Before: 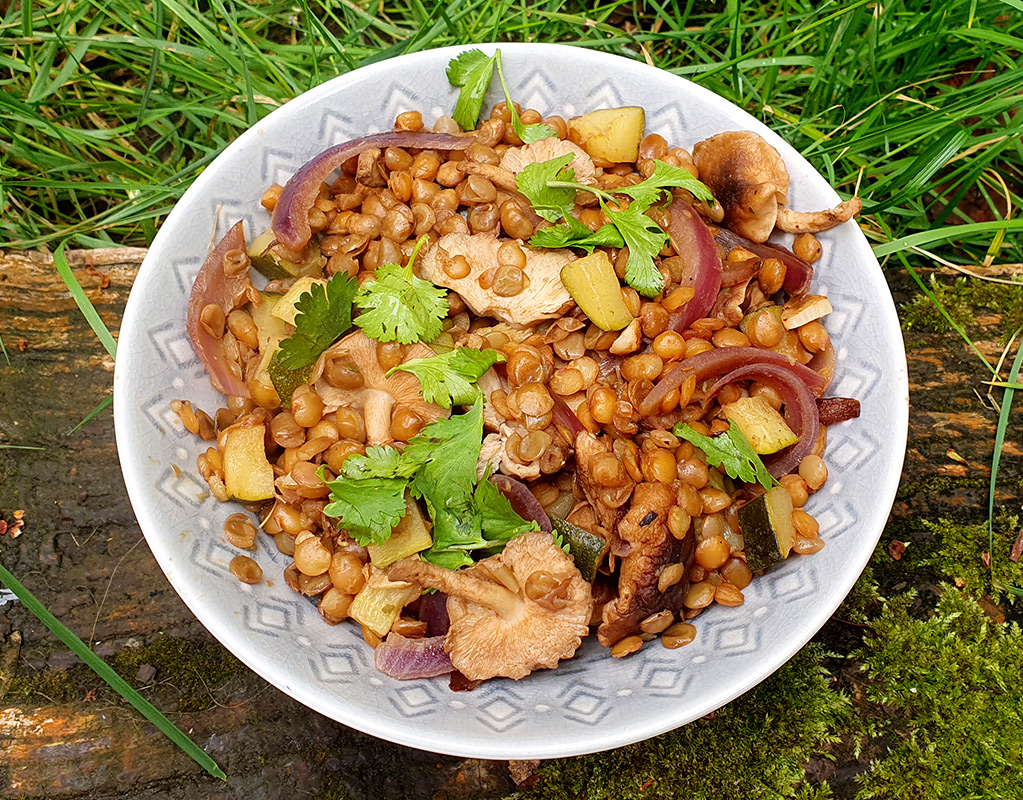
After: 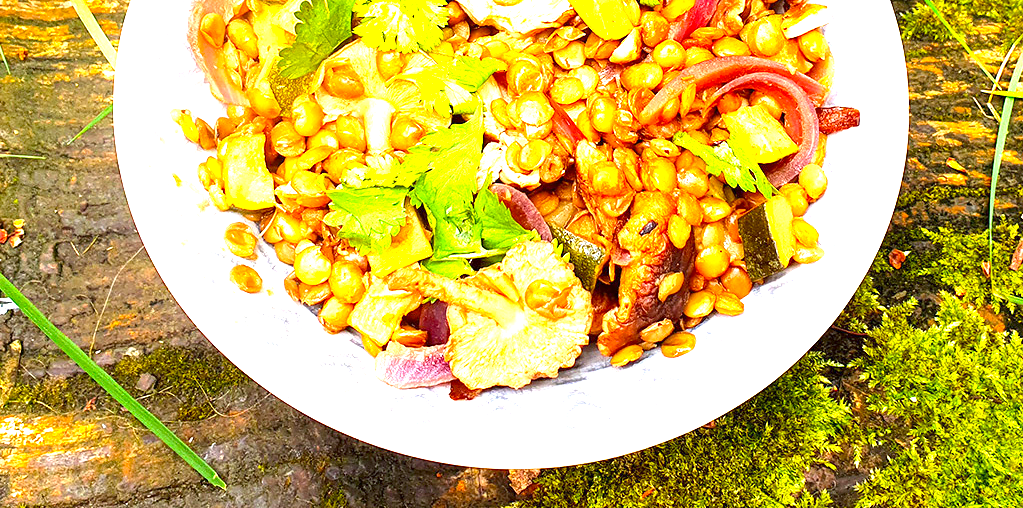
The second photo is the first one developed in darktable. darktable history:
color balance: output saturation 120%
exposure: exposure 2.04 EV, compensate highlight preservation false
crop and rotate: top 36.435%
